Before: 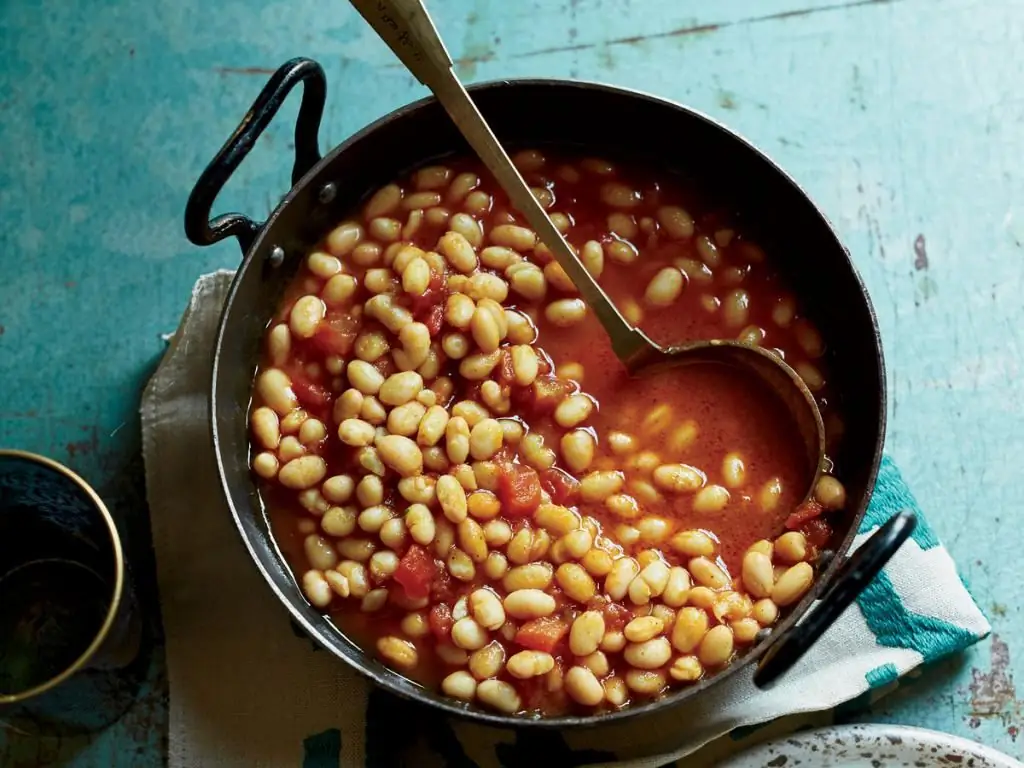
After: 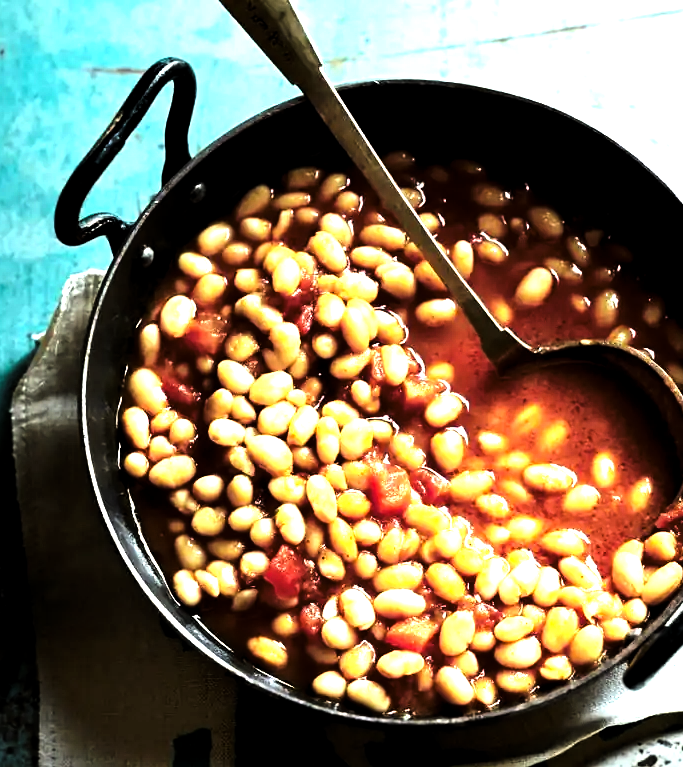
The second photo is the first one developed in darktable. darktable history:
levels: levels [0.012, 0.367, 0.697]
tone curve: curves: ch0 [(0, 0) (0.003, 0.003) (0.011, 0.005) (0.025, 0.008) (0.044, 0.012) (0.069, 0.02) (0.1, 0.031) (0.136, 0.047) (0.177, 0.088) (0.224, 0.141) (0.277, 0.222) (0.335, 0.32) (0.399, 0.422) (0.468, 0.523) (0.543, 0.623) (0.623, 0.716) (0.709, 0.796) (0.801, 0.878) (0.898, 0.957) (1, 1)], color space Lab, linked channels, preserve colors none
crop and rotate: left 12.739%, right 20.487%
